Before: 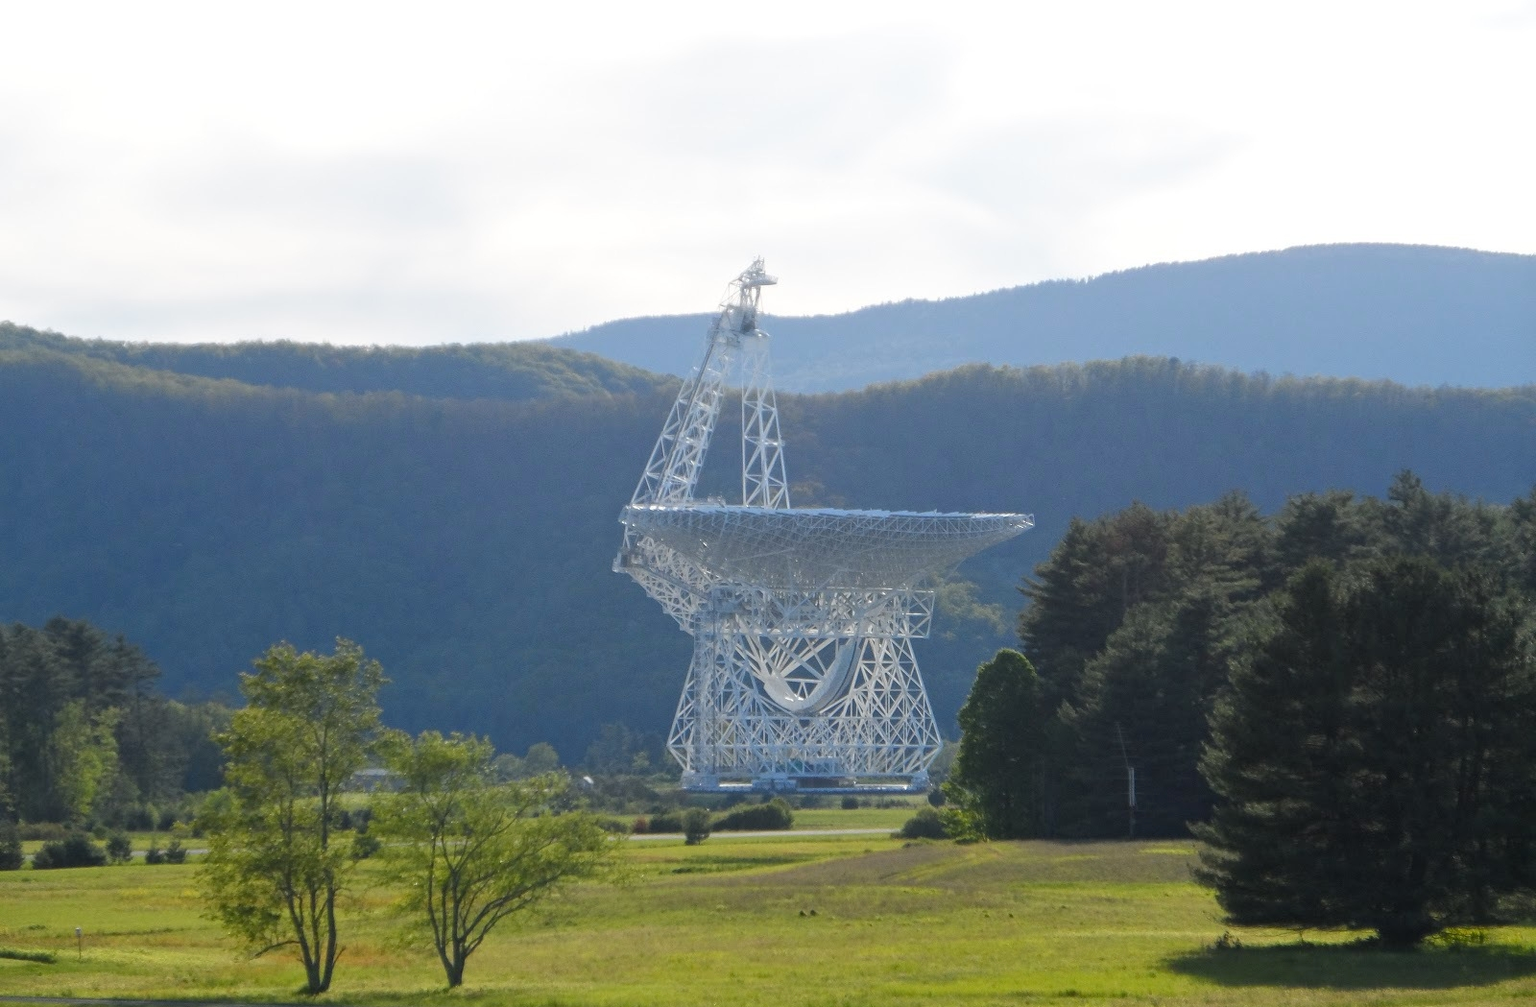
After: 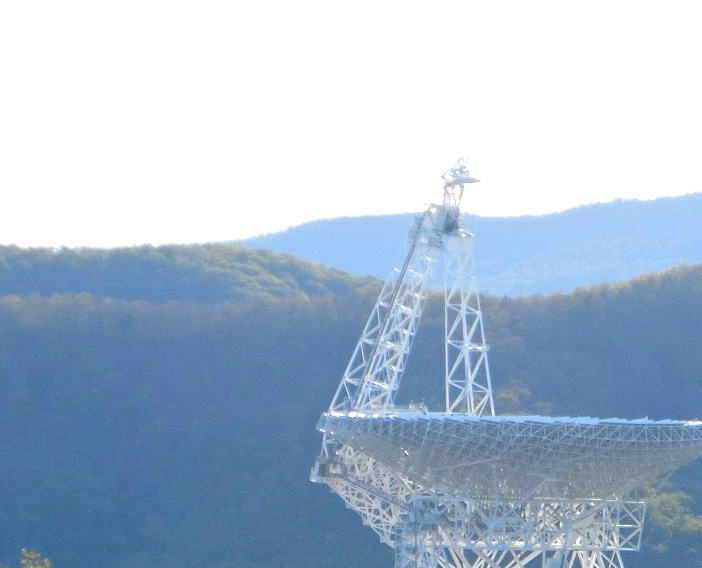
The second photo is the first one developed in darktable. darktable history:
contrast brightness saturation: saturation 0.124
crop: left 20.539%, top 10.899%, right 35.553%, bottom 34.889%
exposure: exposure 0.637 EV, compensate highlight preservation false
tone equalizer: edges refinement/feathering 500, mask exposure compensation -1.57 EV, preserve details no
